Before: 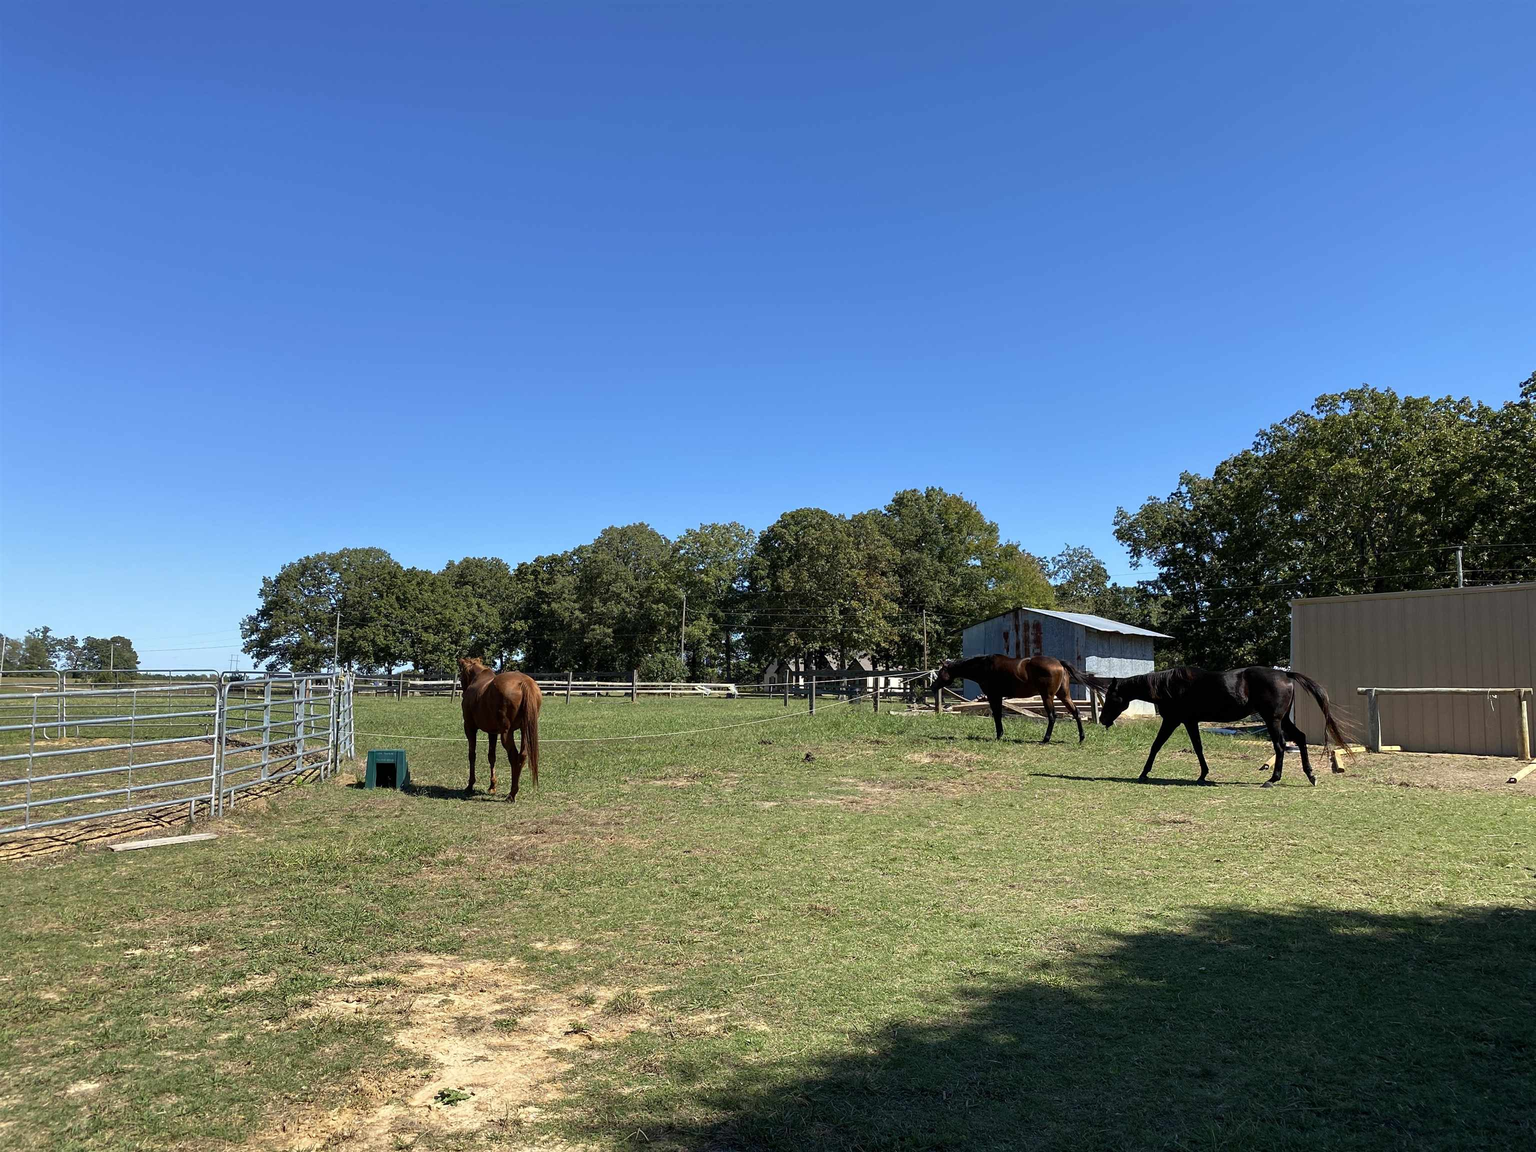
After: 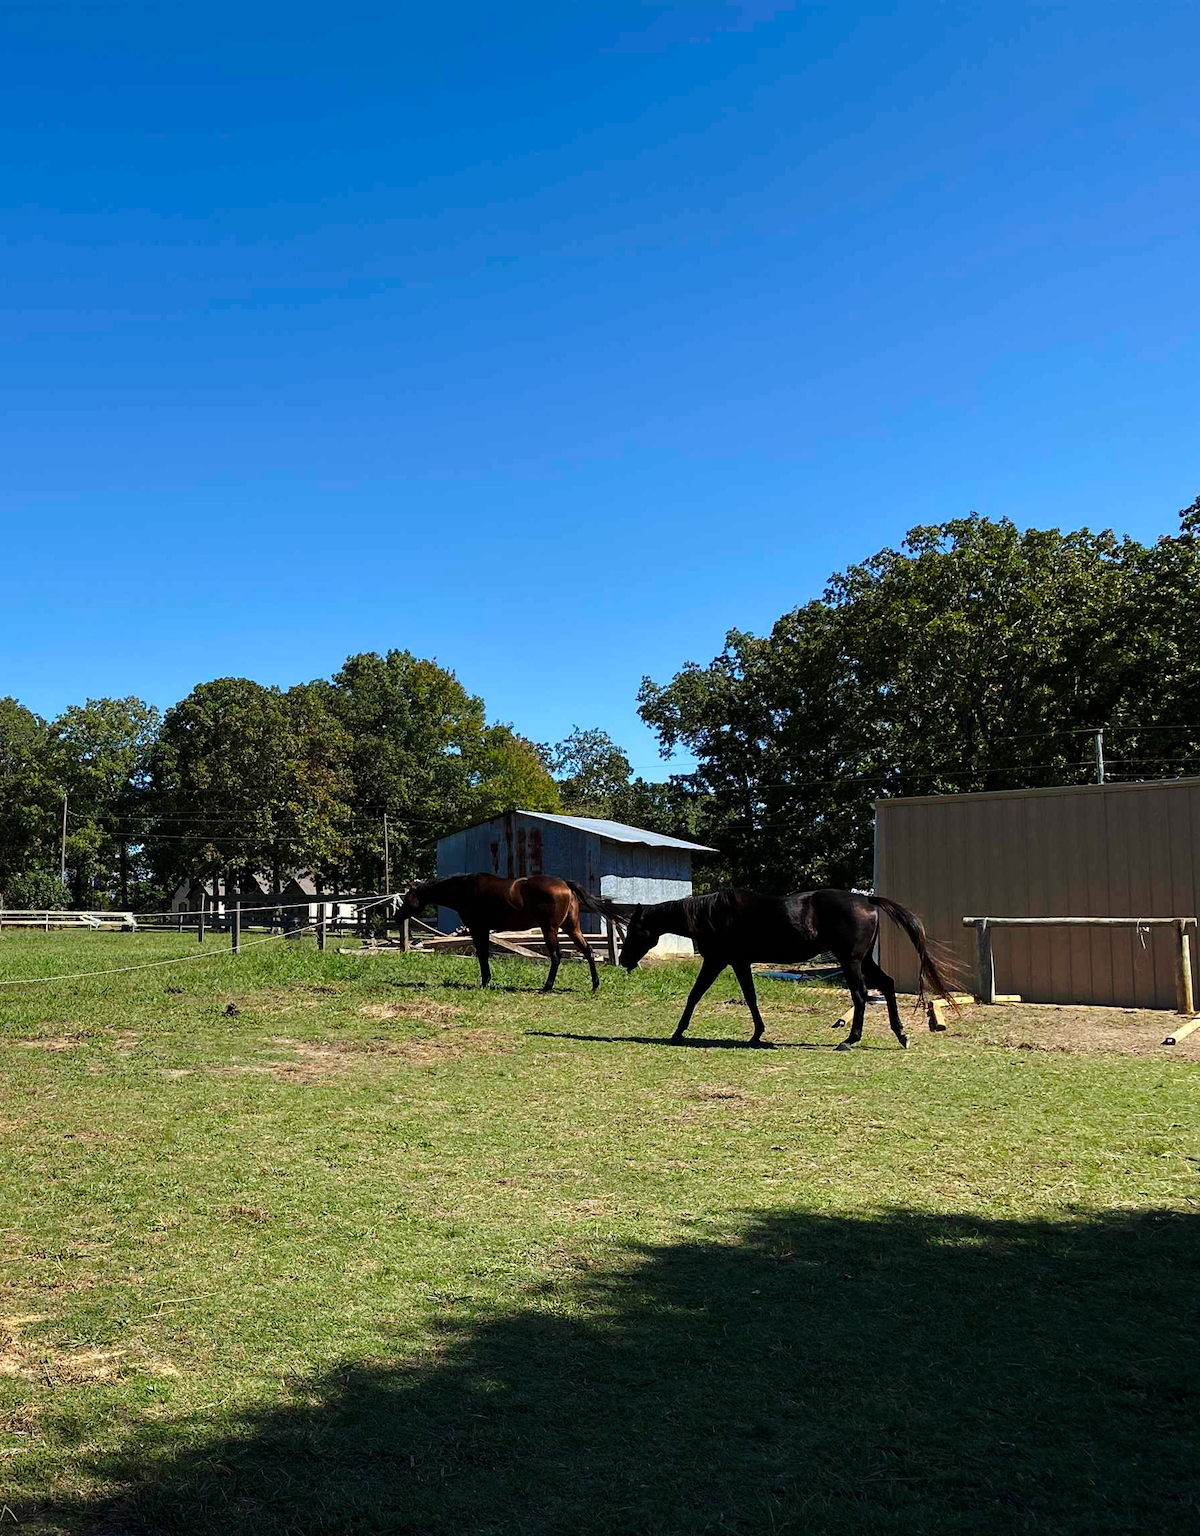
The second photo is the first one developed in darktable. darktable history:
base curve: curves: ch0 [(0, 0) (0.073, 0.04) (0.157, 0.139) (0.492, 0.492) (0.758, 0.758) (1, 1)], preserve colors none
tone equalizer: on, module defaults
crop: left 41.402%
